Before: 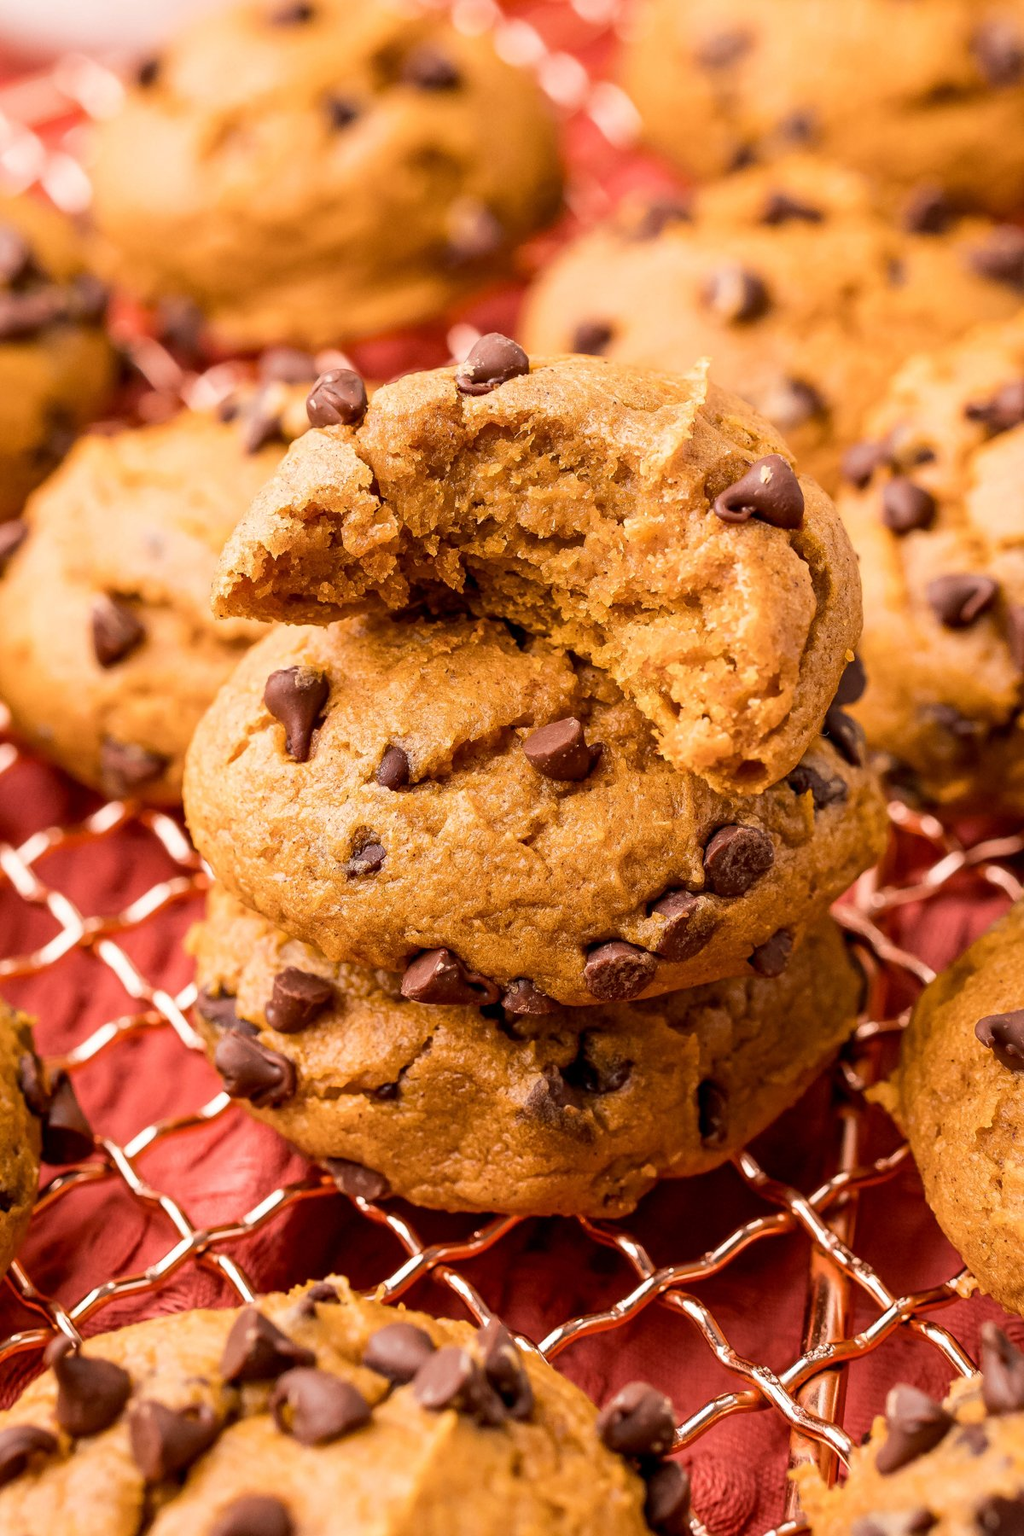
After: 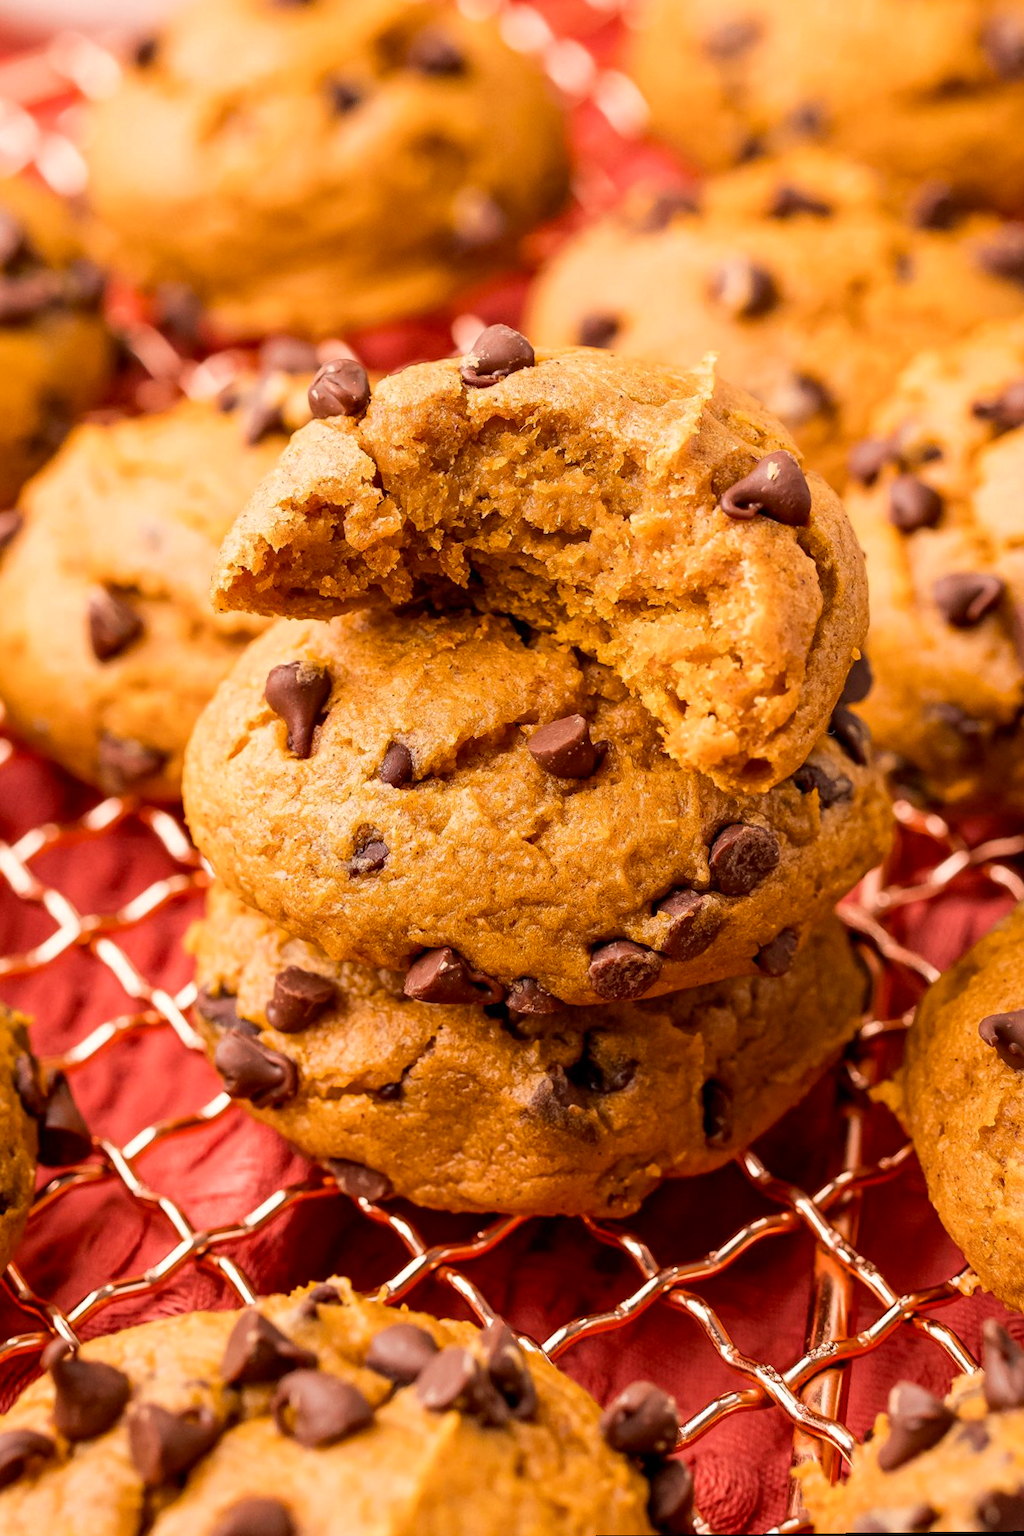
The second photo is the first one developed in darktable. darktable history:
rotate and perspective: rotation 0.174°, lens shift (vertical) 0.013, lens shift (horizontal) 0.019, shear 0.001, automatic cropping original format, crop left 0.007, crop right 0.991, crop top 0.016, crop bottom 0.997
color correction: highlights a* 0.816, highlights b* 2.78, saturation 1.1
